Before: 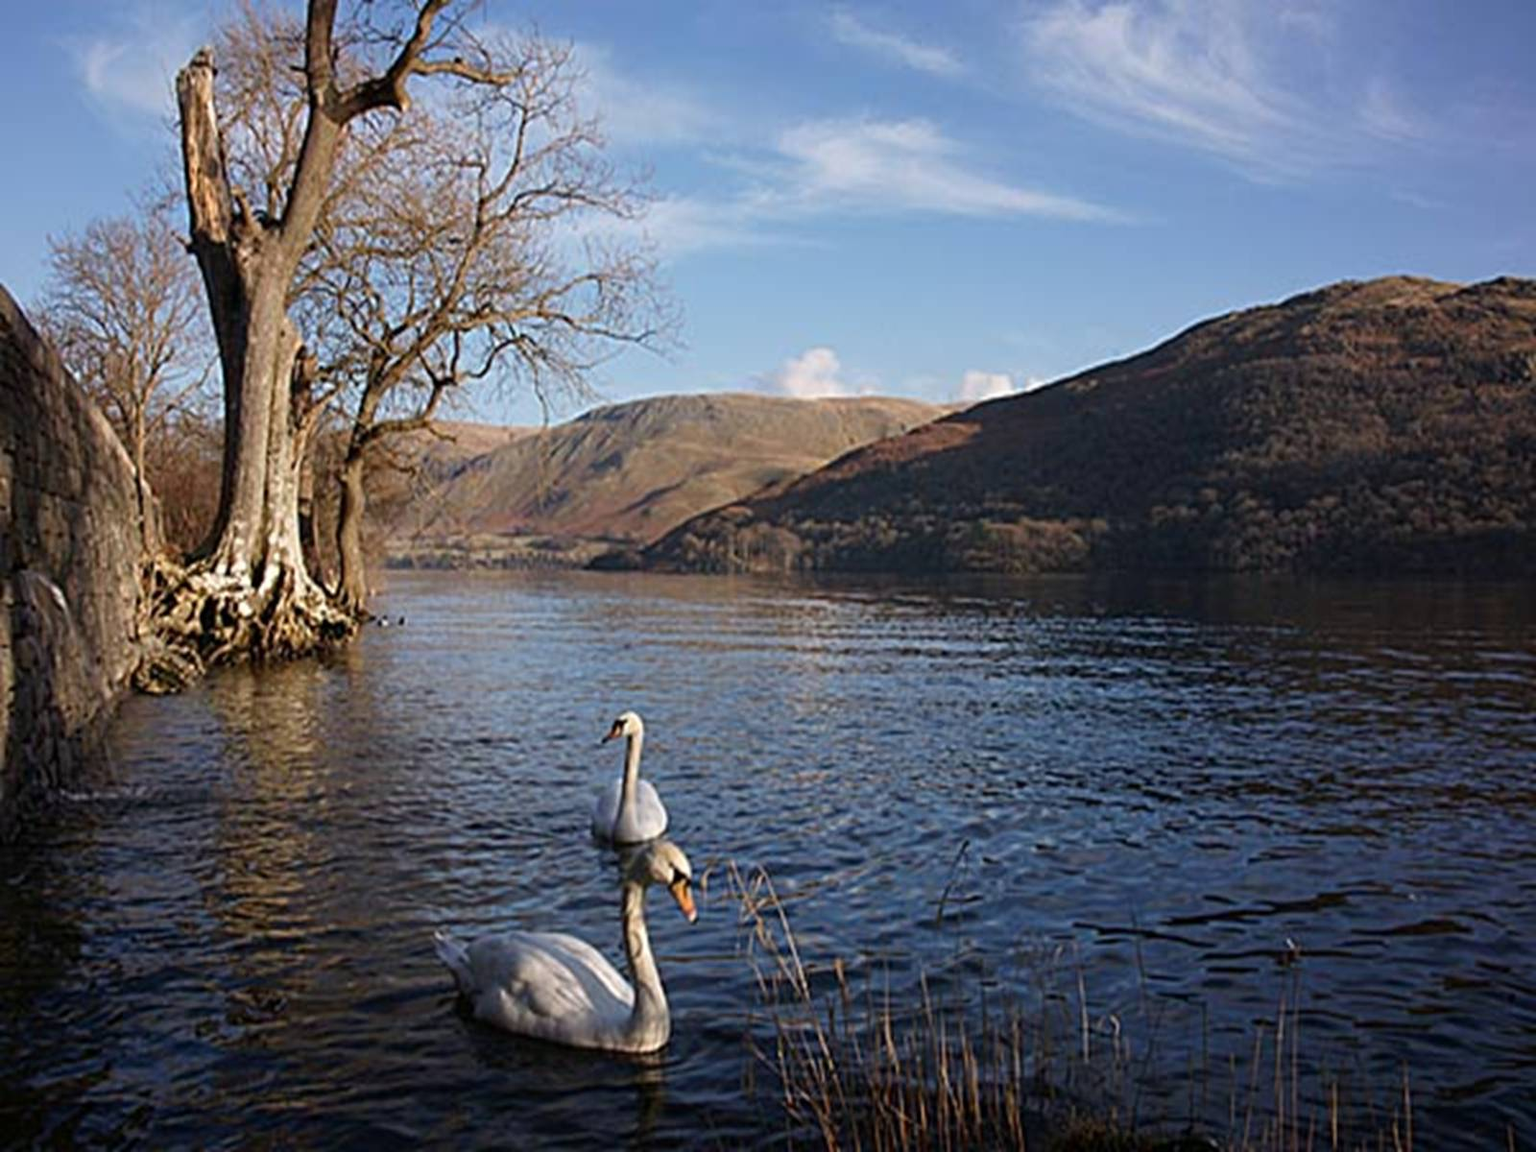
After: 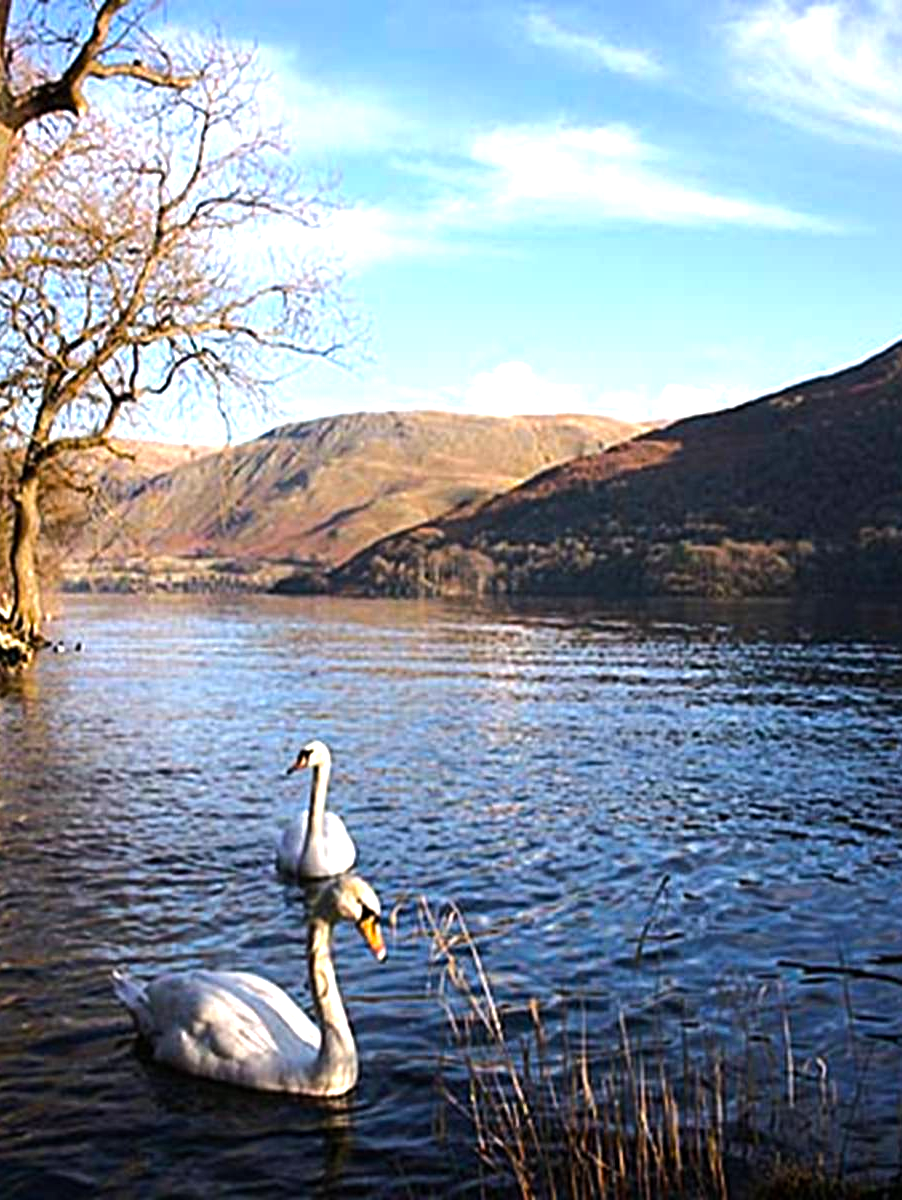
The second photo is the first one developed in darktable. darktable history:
sharpen: amount 0.21
color balance rgb: highlights gain › chroma 0.229%, highlights gain › hue 330°, perceptual saturation grading › global saturation 30.736%, perceptual brilliance grading › highlights 6.228%, perceptual brilliance grading › mid-tones 17.454%, perceptual brilliance grading › shadows -5.534%, contrast 14.862%
crop: left 21.253%, right 22.246%
exposure: black level correction 0, exposure 0.7 EV, compensate highlight preservation false
